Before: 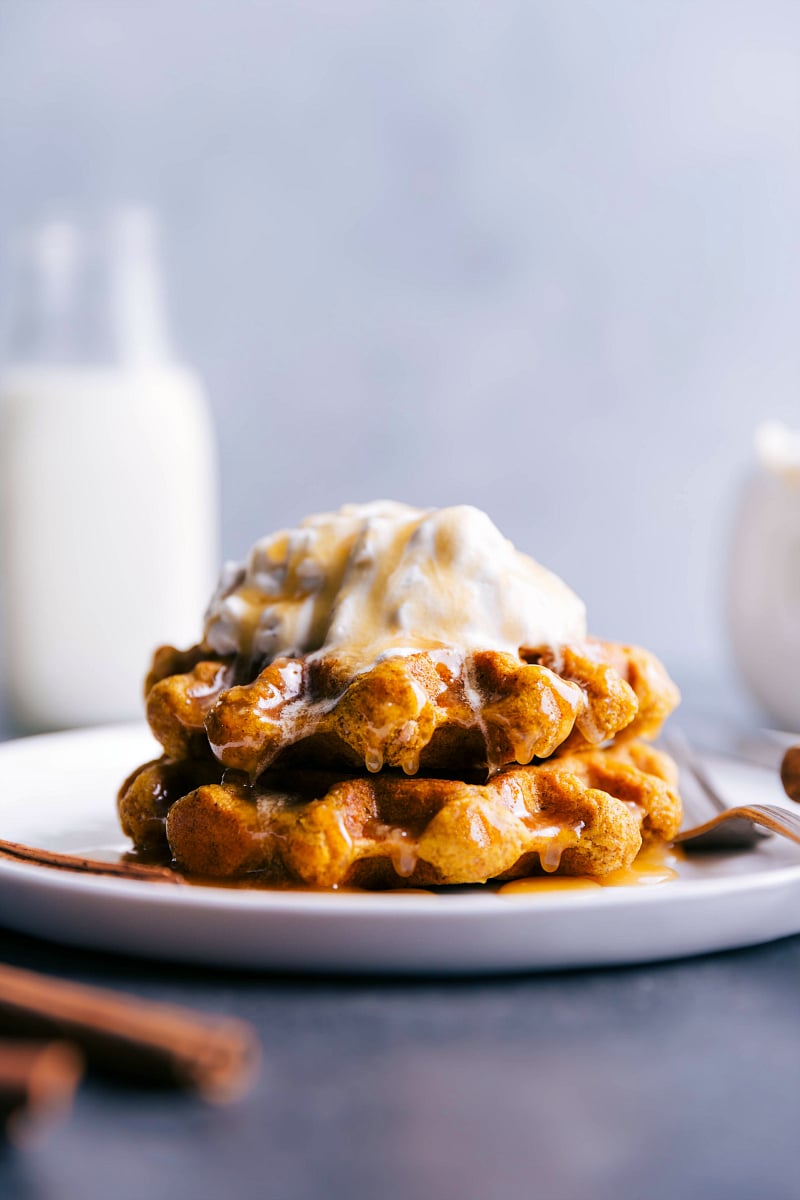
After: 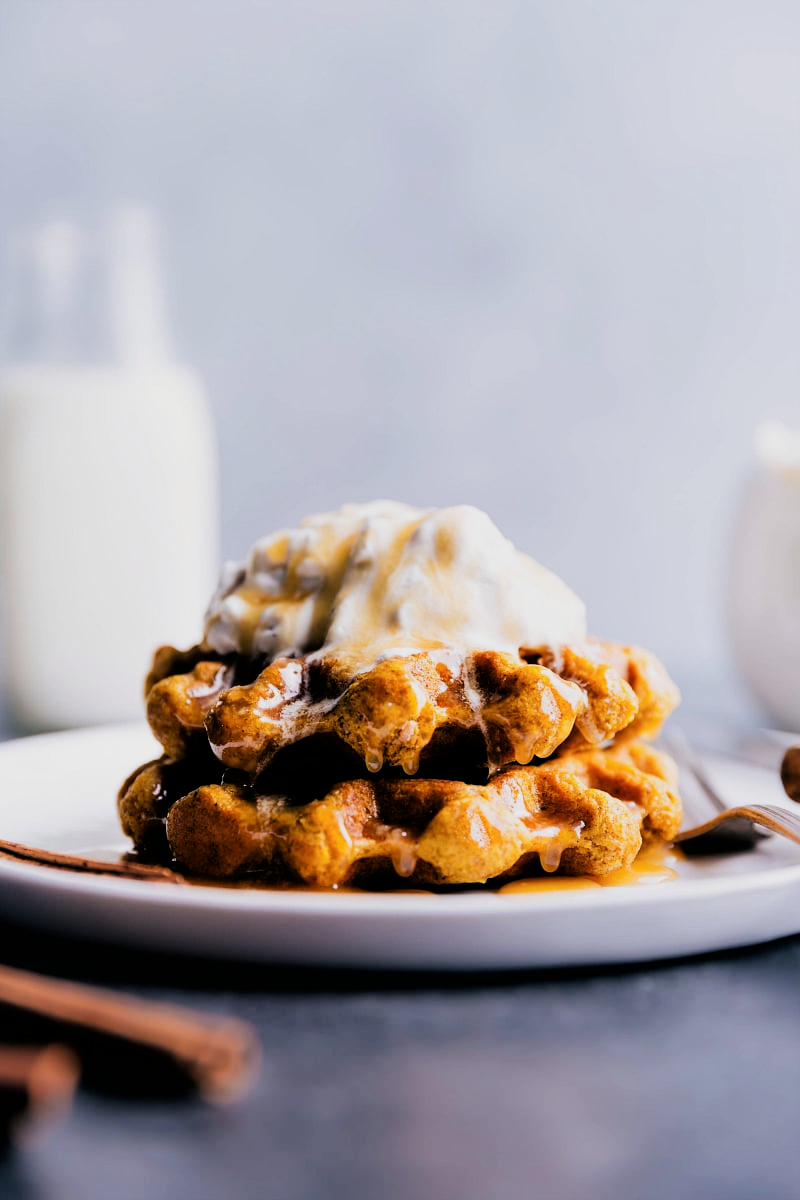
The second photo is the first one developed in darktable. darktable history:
filmic rgb: black relative exposure -5.02 EV, white relative exposure 3.52 EV, hardness 3.17, contrast 1.3, highlights saturation mix -49.16%
